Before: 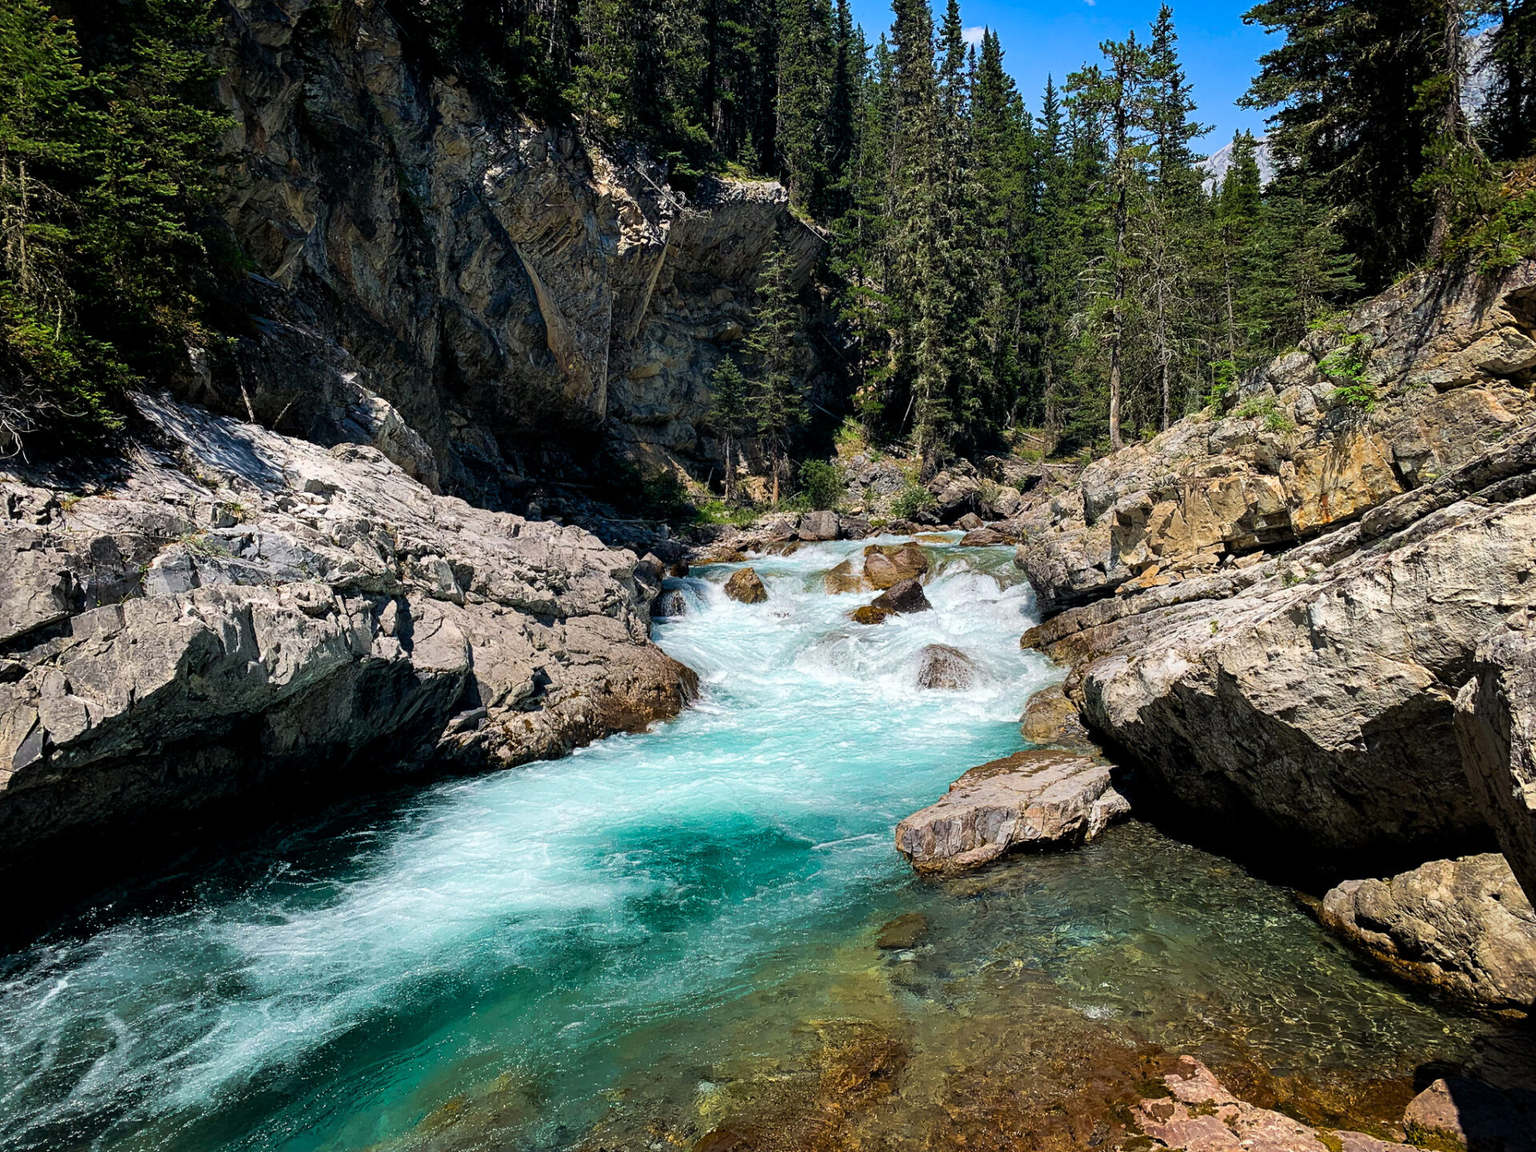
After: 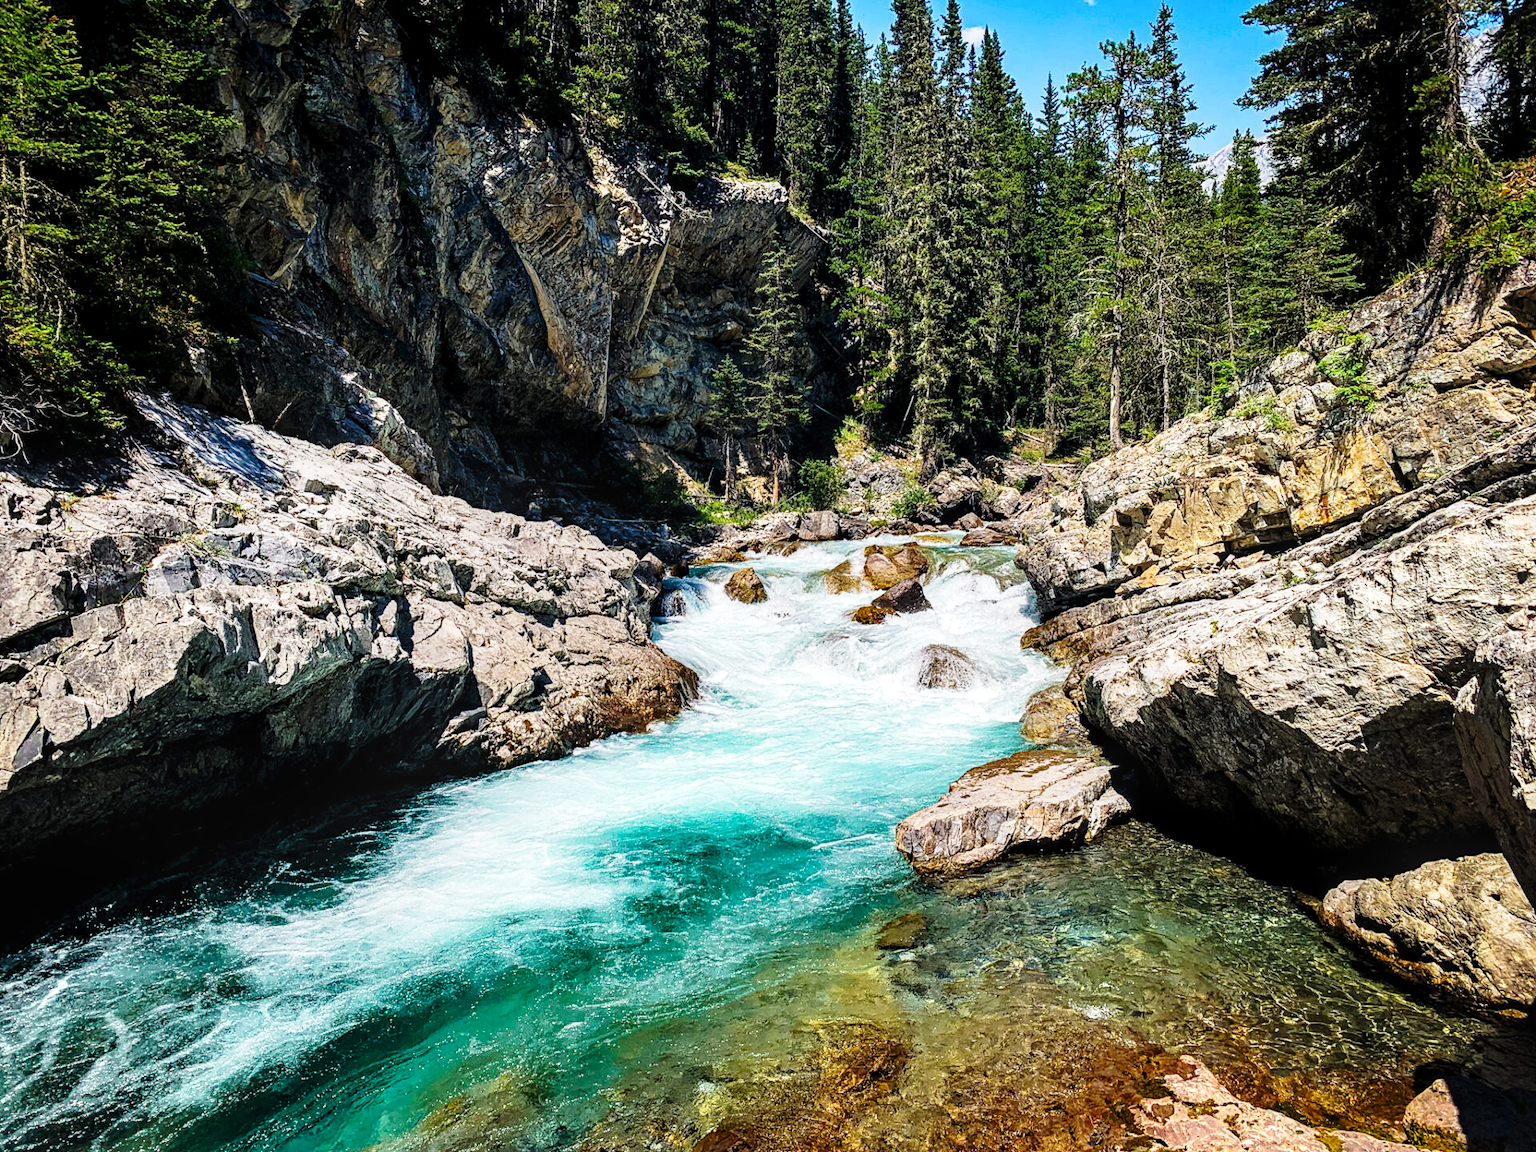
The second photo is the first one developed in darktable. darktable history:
local contrast: detail 130%
tone curve: curves: ch0 [(0, 0) (0.003, 0.003) (0.011, 0.011) (0.025, 0.025) (0.044, 0.044) (0.069, 0.069) (0.1, 0.099) (0.136, 0.135) (0.177, 0.176) (0.224, 0.223) (0.277, 0.275) (0.335, 0.333) (0.399, 0.396) (0.468, 0.465) (0.543, 0.541) (0.623, 0.622) (0.709, 0.708) (0.801, 0.8) (0.898, 0.897) (1, 1)], preserve colors none
base curve: curves: ch0 [(0, 0) (0.028, 0.03) (0.121, 0.232) (0.46, 0.748) (0.859, 0.968) (1, 1)], preserve colors none
haze removal: compatibility mode true, adaptive false
